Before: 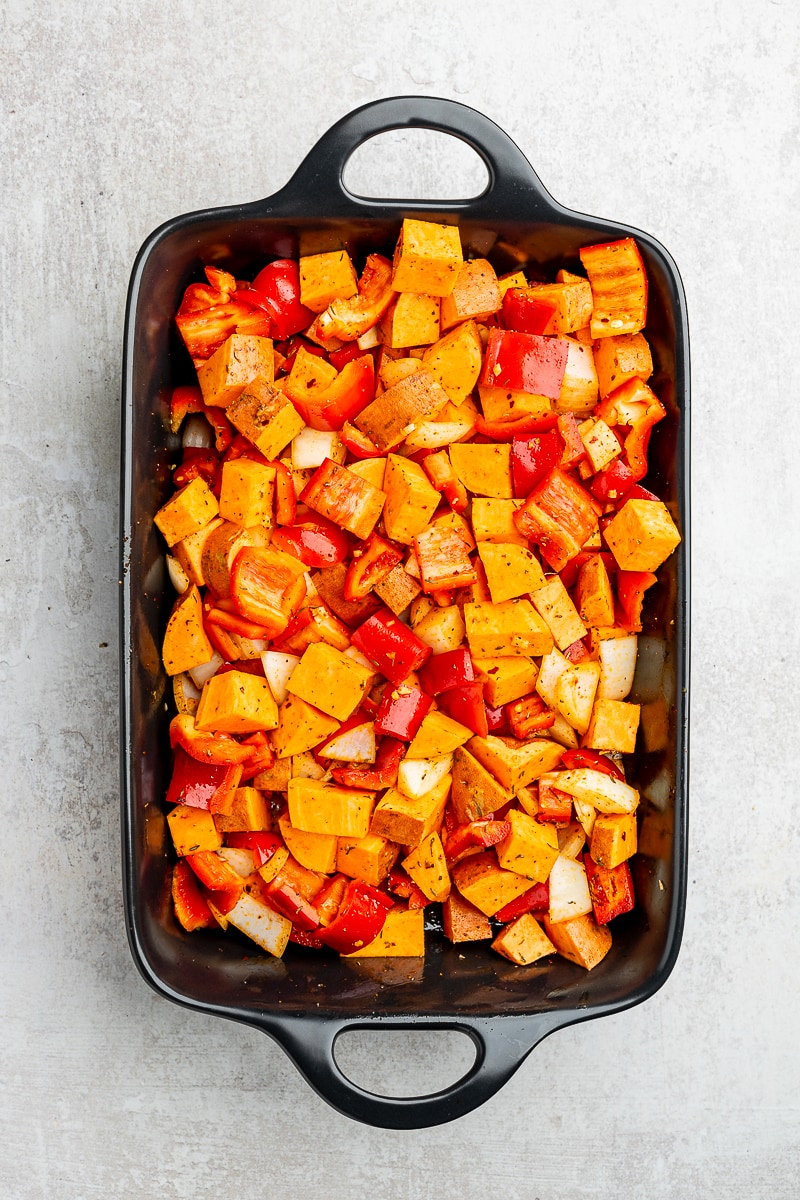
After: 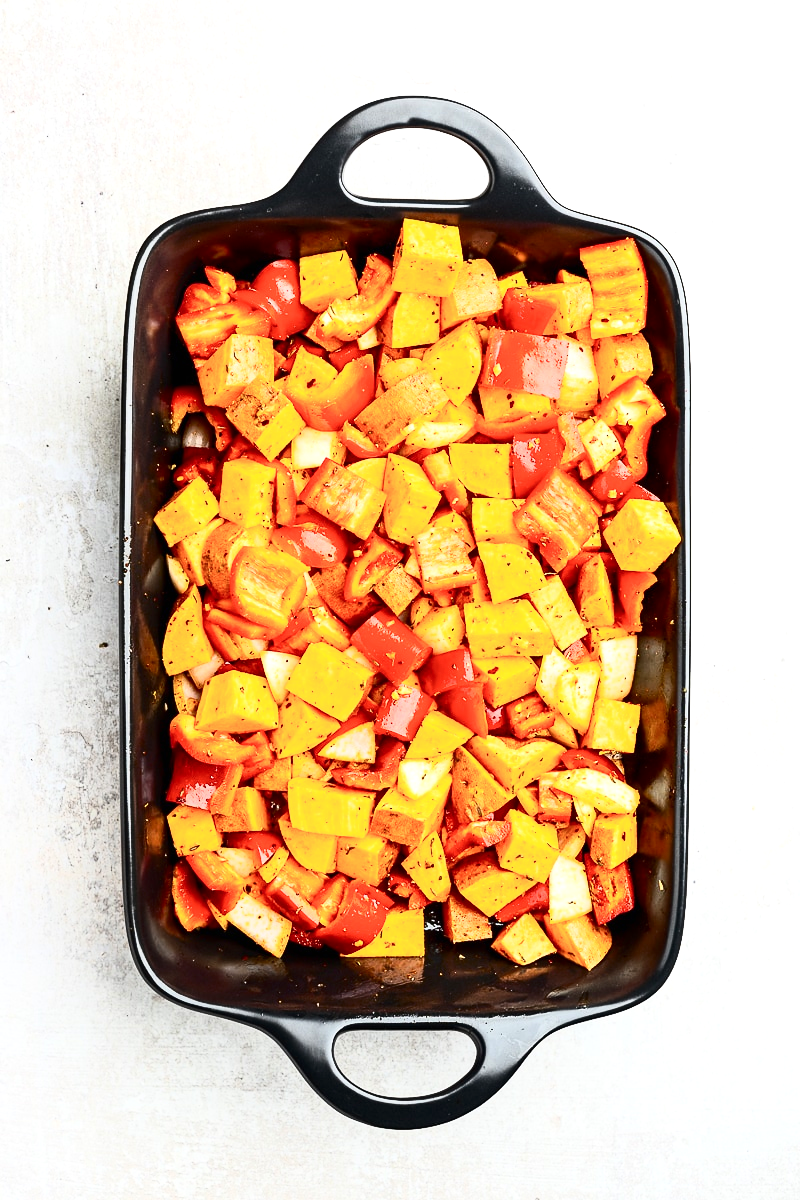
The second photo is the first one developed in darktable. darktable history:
contrast brightness saturation: contrast 0.376, brightness 0.109
exposure: black level correction 0, exposure 0.499 EV, compensate highlight preservation false
